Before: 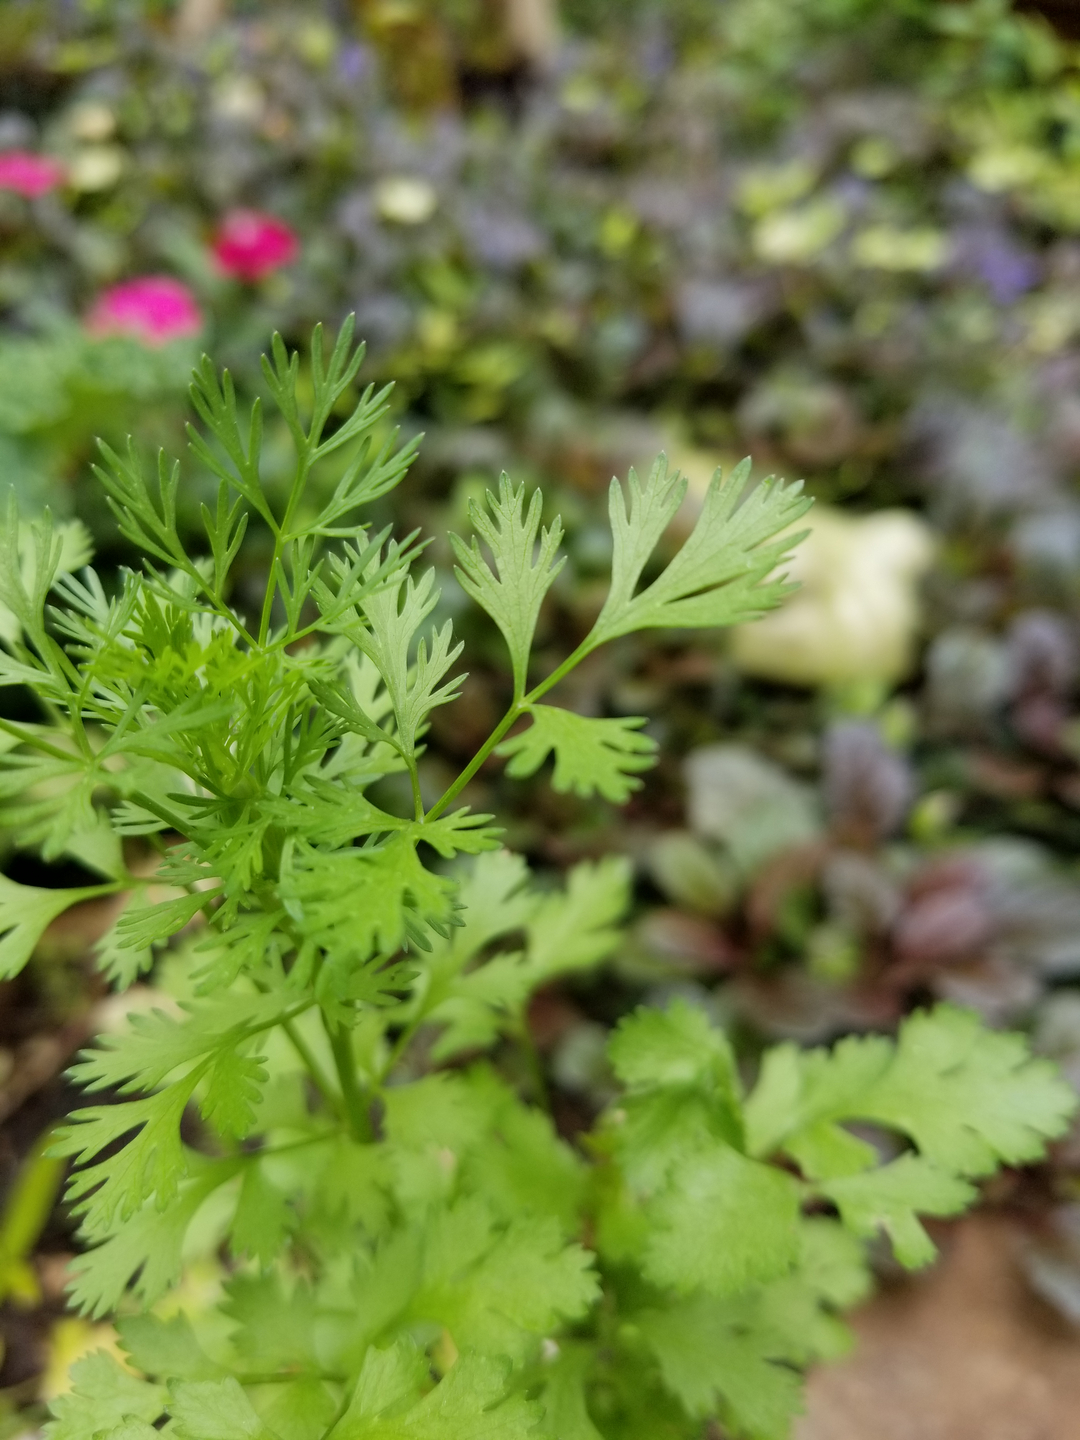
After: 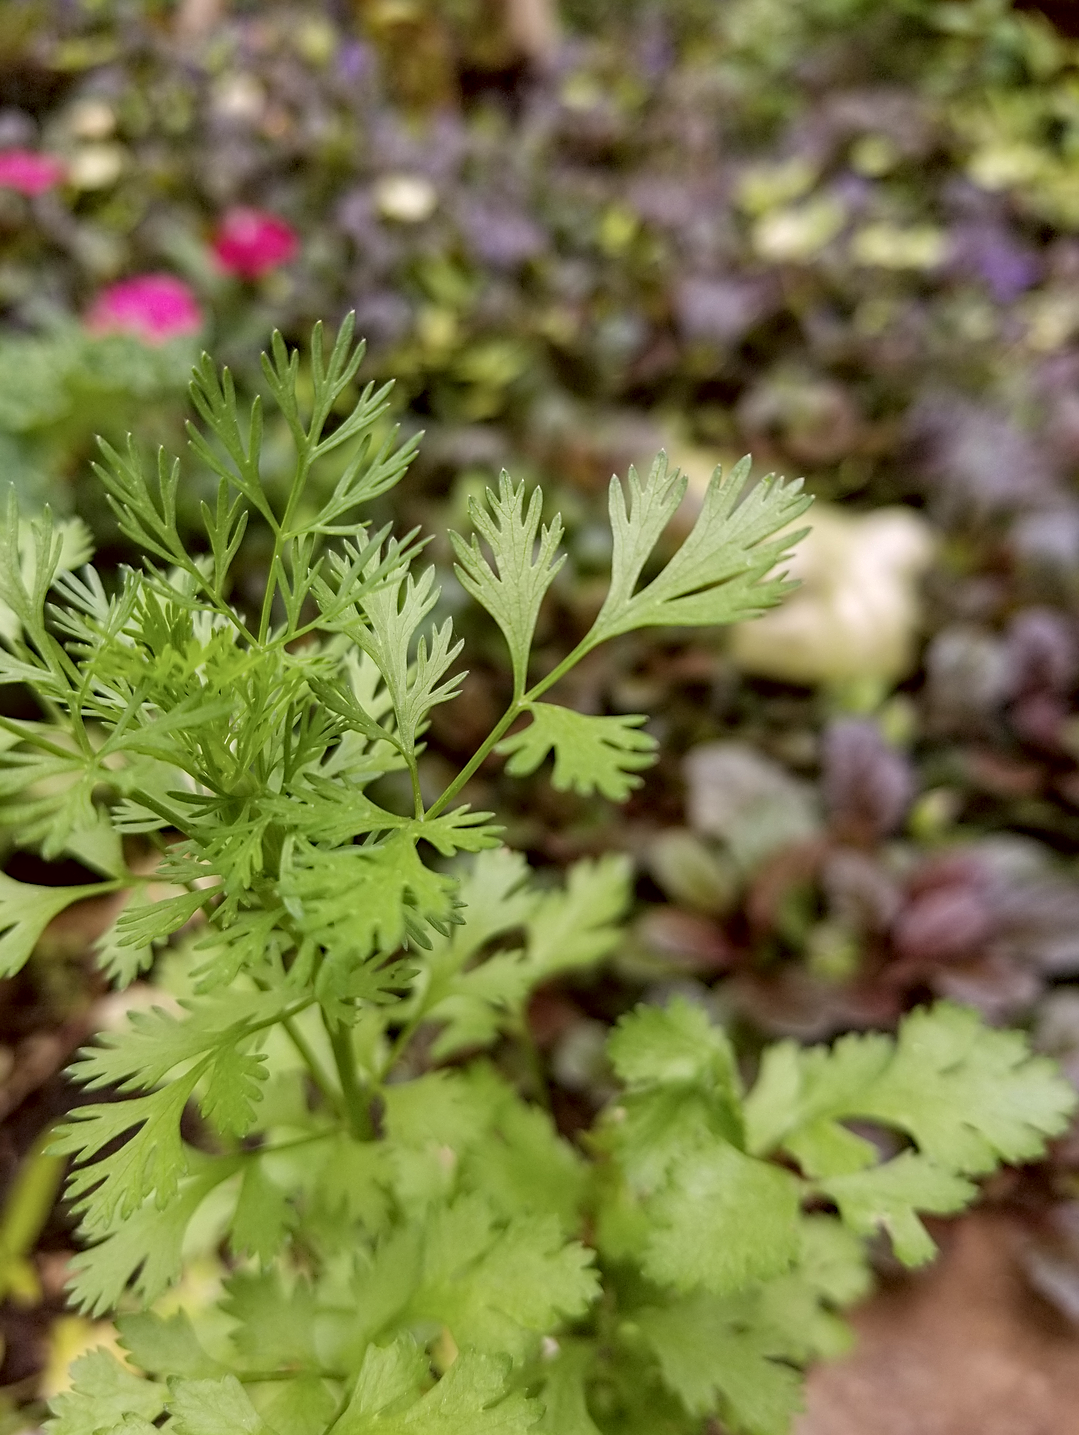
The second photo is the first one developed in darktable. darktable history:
color calibration: gray › normalize channels true, x 0.37, y 0.382, temperature 4315.54 K, gamut compression 0.01
exposure: black level correction 0, compensate highlight preservation false
crop: top 0.146%, bottom 0.156%
local contrast: on, module defaults
sharpen: amount 0.494
haze removal: compatibility mode true, adaptive false
color correction: highlights a* 10.24, highlights b* 9.7, shadows a* 8.38, shadows b* 7.57, saturation 0.819
